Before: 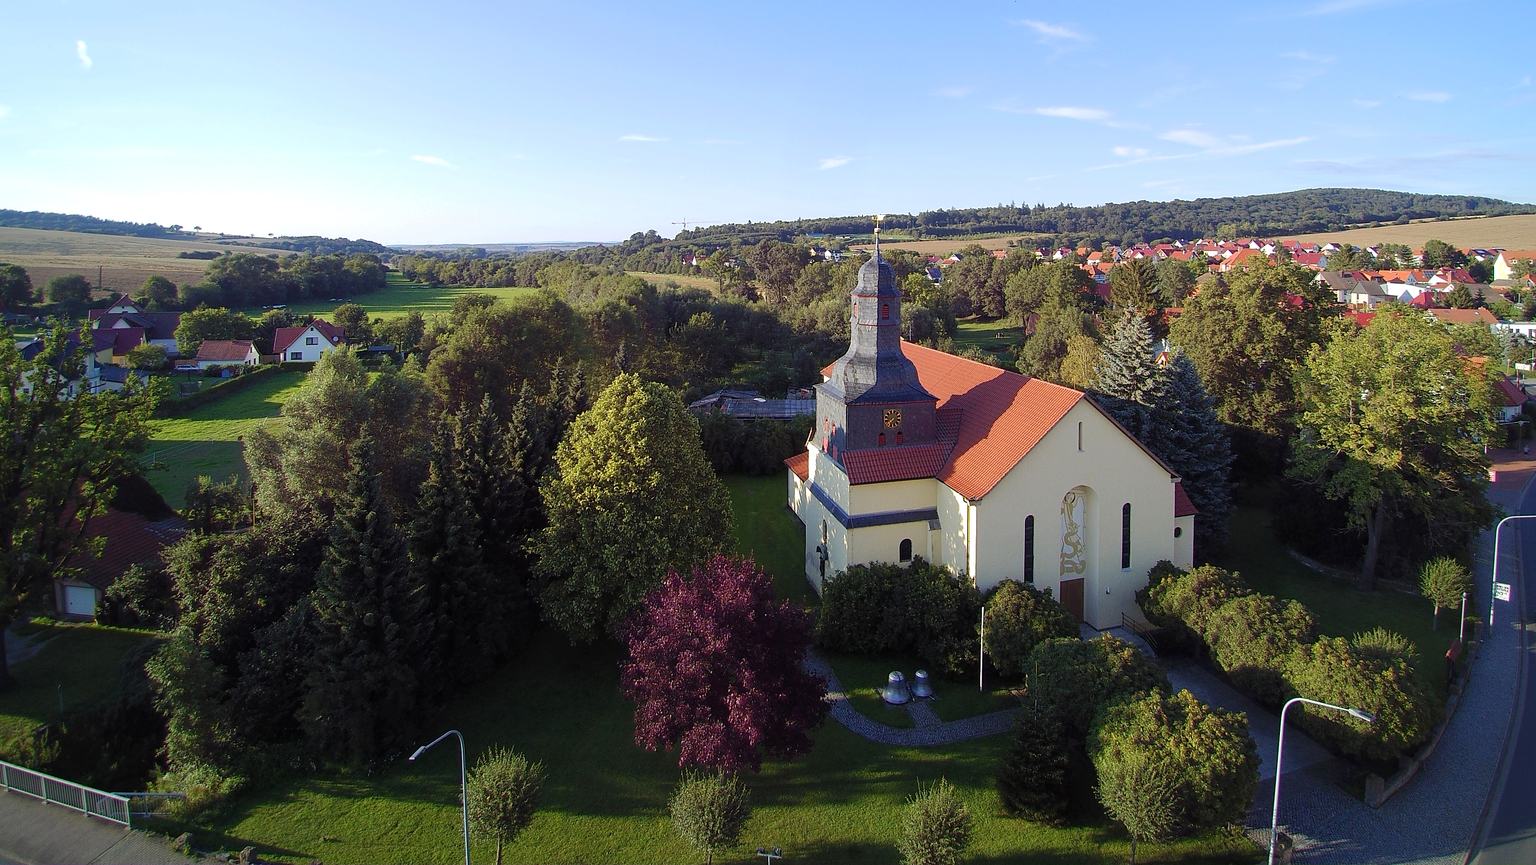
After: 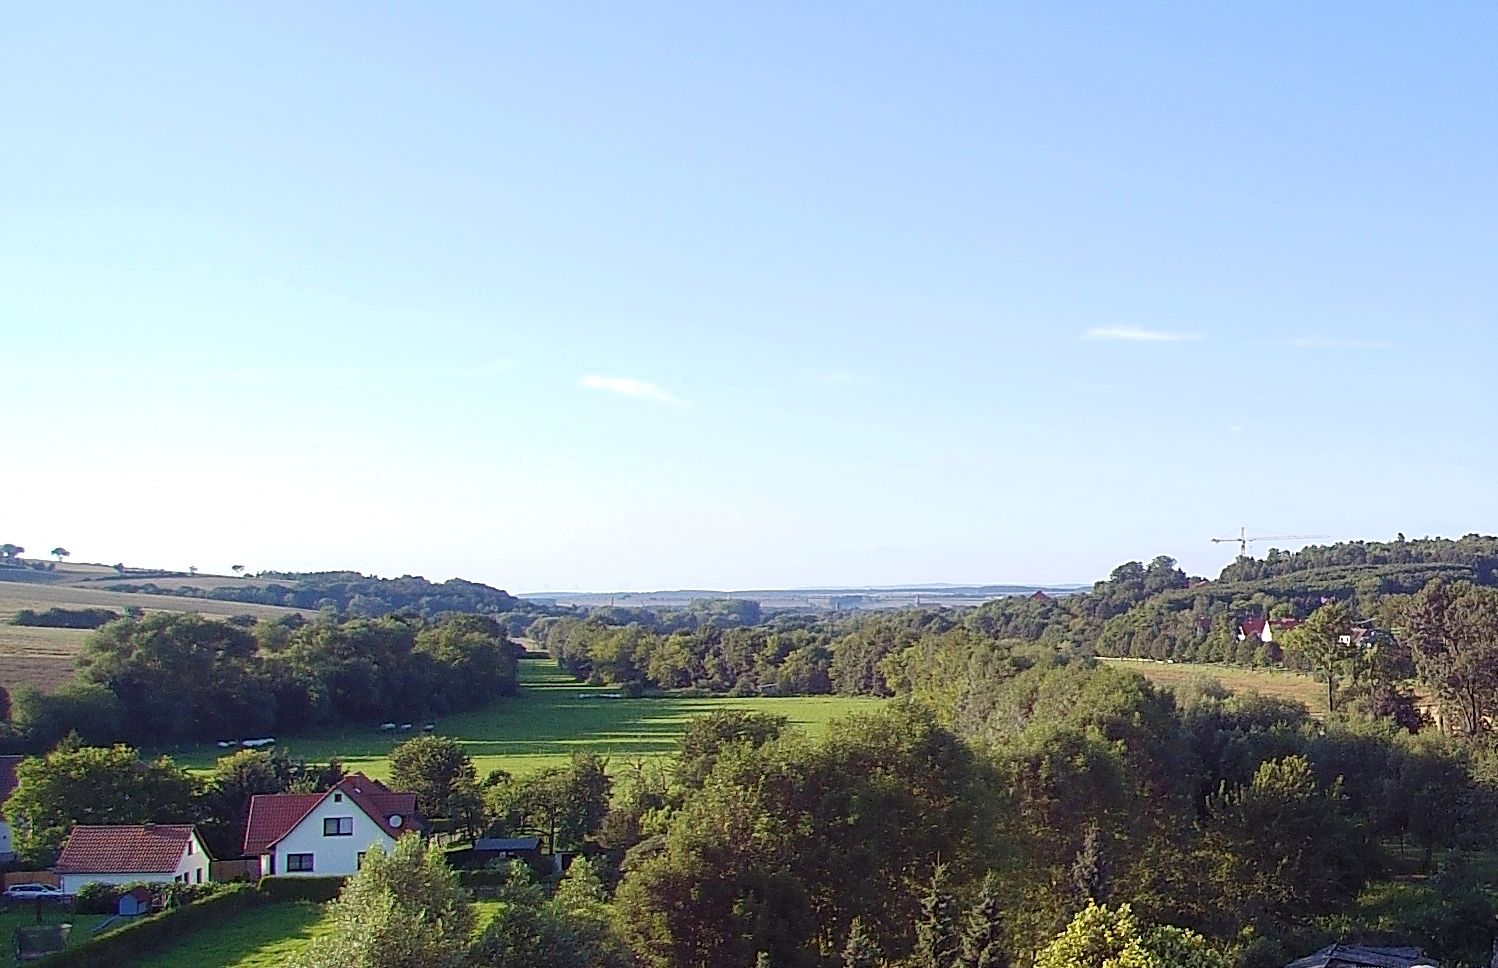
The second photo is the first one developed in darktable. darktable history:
crop and rotate: left 11.265%, top 0.095%, right 48.565%, bottom 53.797%
